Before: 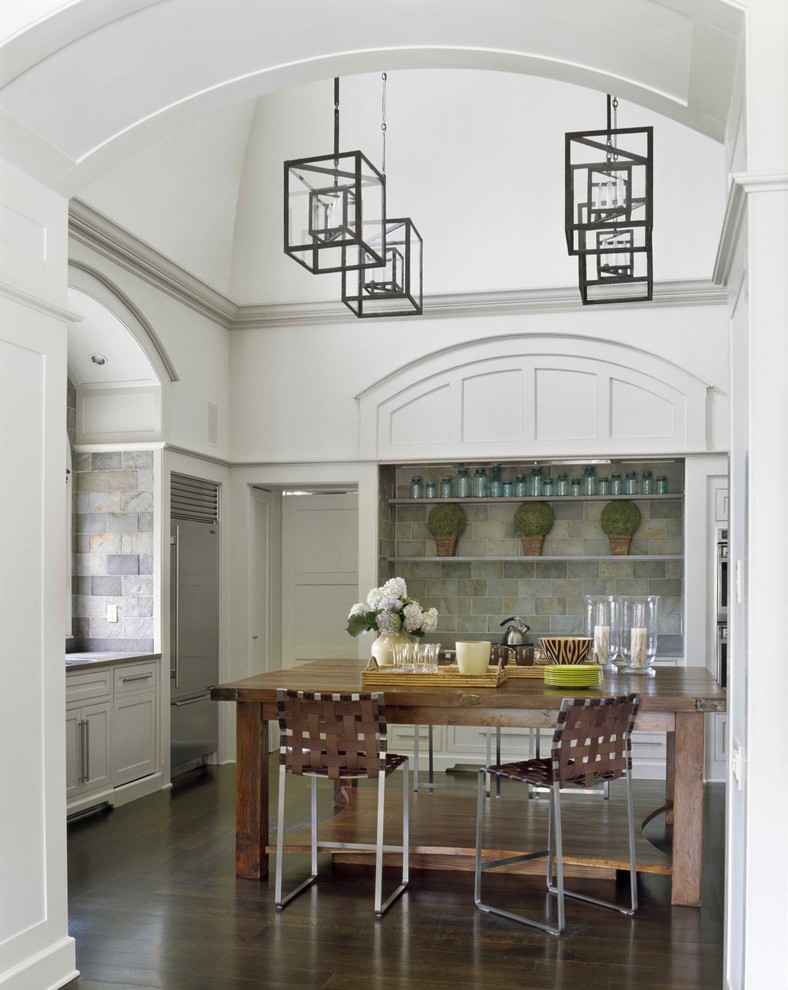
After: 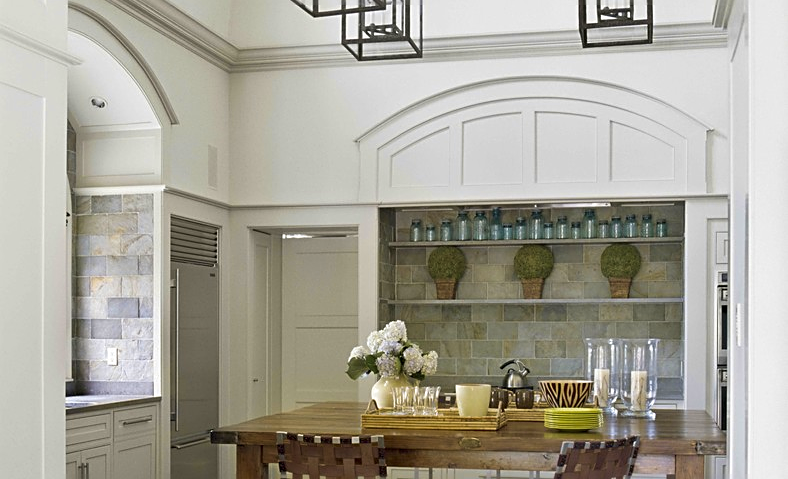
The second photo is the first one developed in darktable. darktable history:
sharpen: on, module defaults
color contrast: green-magenta contrast 0.8, blue-yellow contrast 1.1, unbound 0
crop and rotate: top 26.056%, bottom 25.543%
velvia: on, module defaults
